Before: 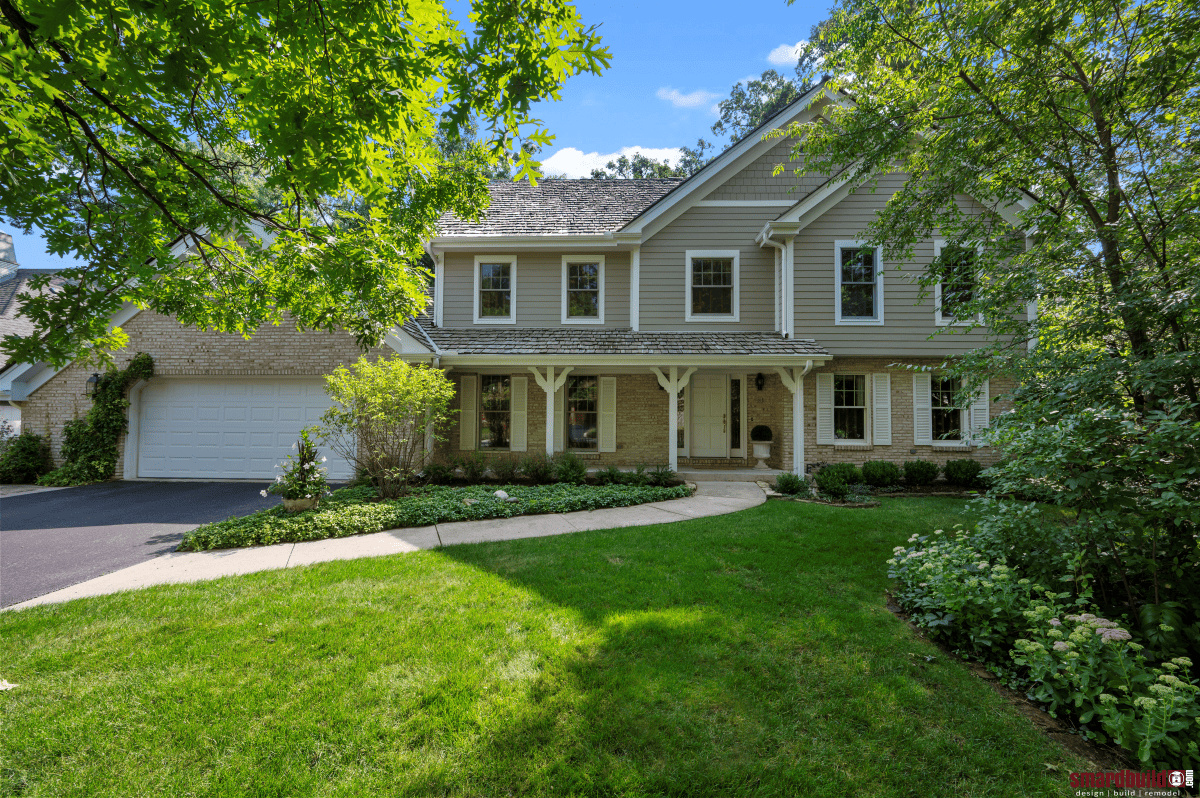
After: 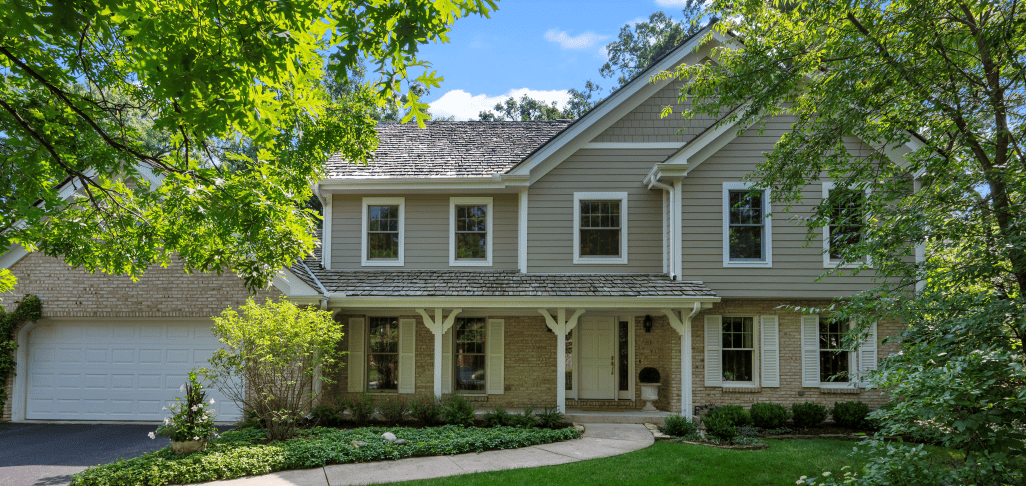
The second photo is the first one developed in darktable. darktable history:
crop and rotate: left 9.405%, top 7.326%, right 5.056%, bottom 31.707%
